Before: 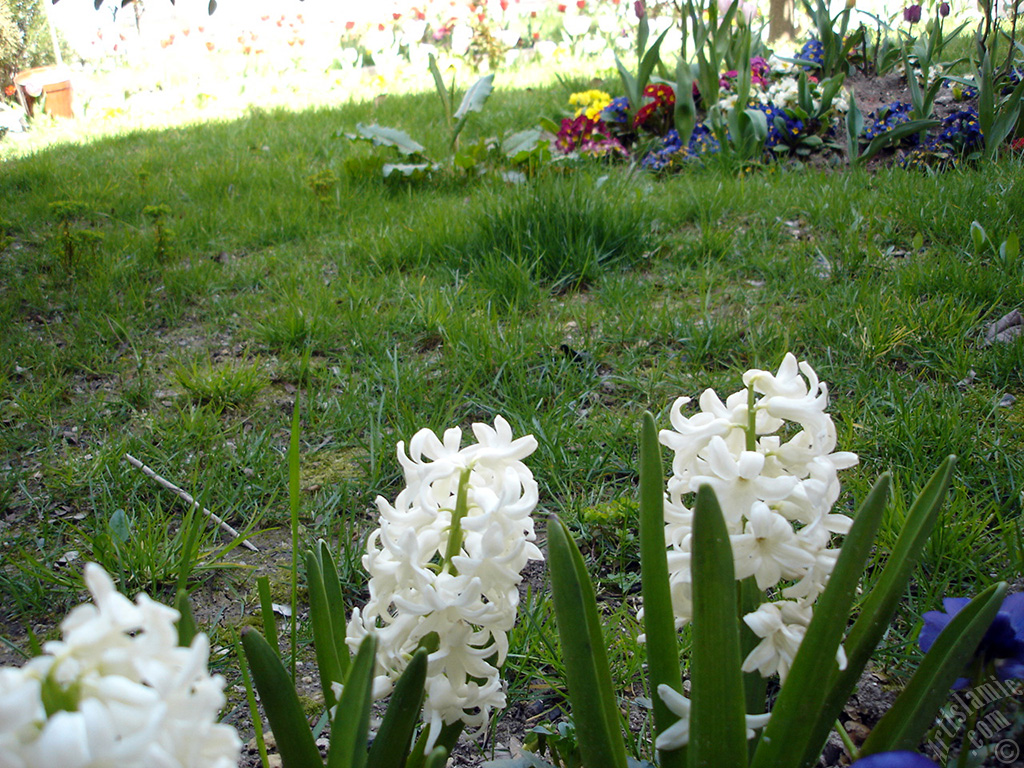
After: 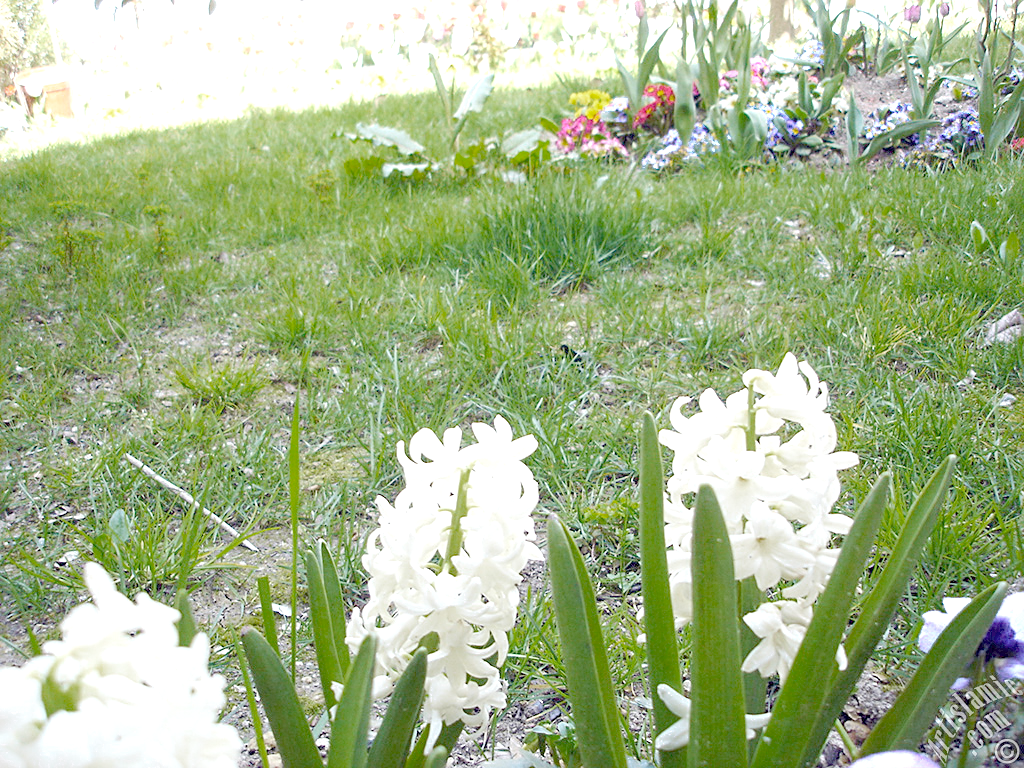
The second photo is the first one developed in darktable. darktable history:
sharpen: on, module defaults
exposure: exposure 0.375 EV
color zones: curves: ch0 [(0.203, 0.433) (0.607, 0.517) (0.697, 0.696) (0.705, 0.897)]
